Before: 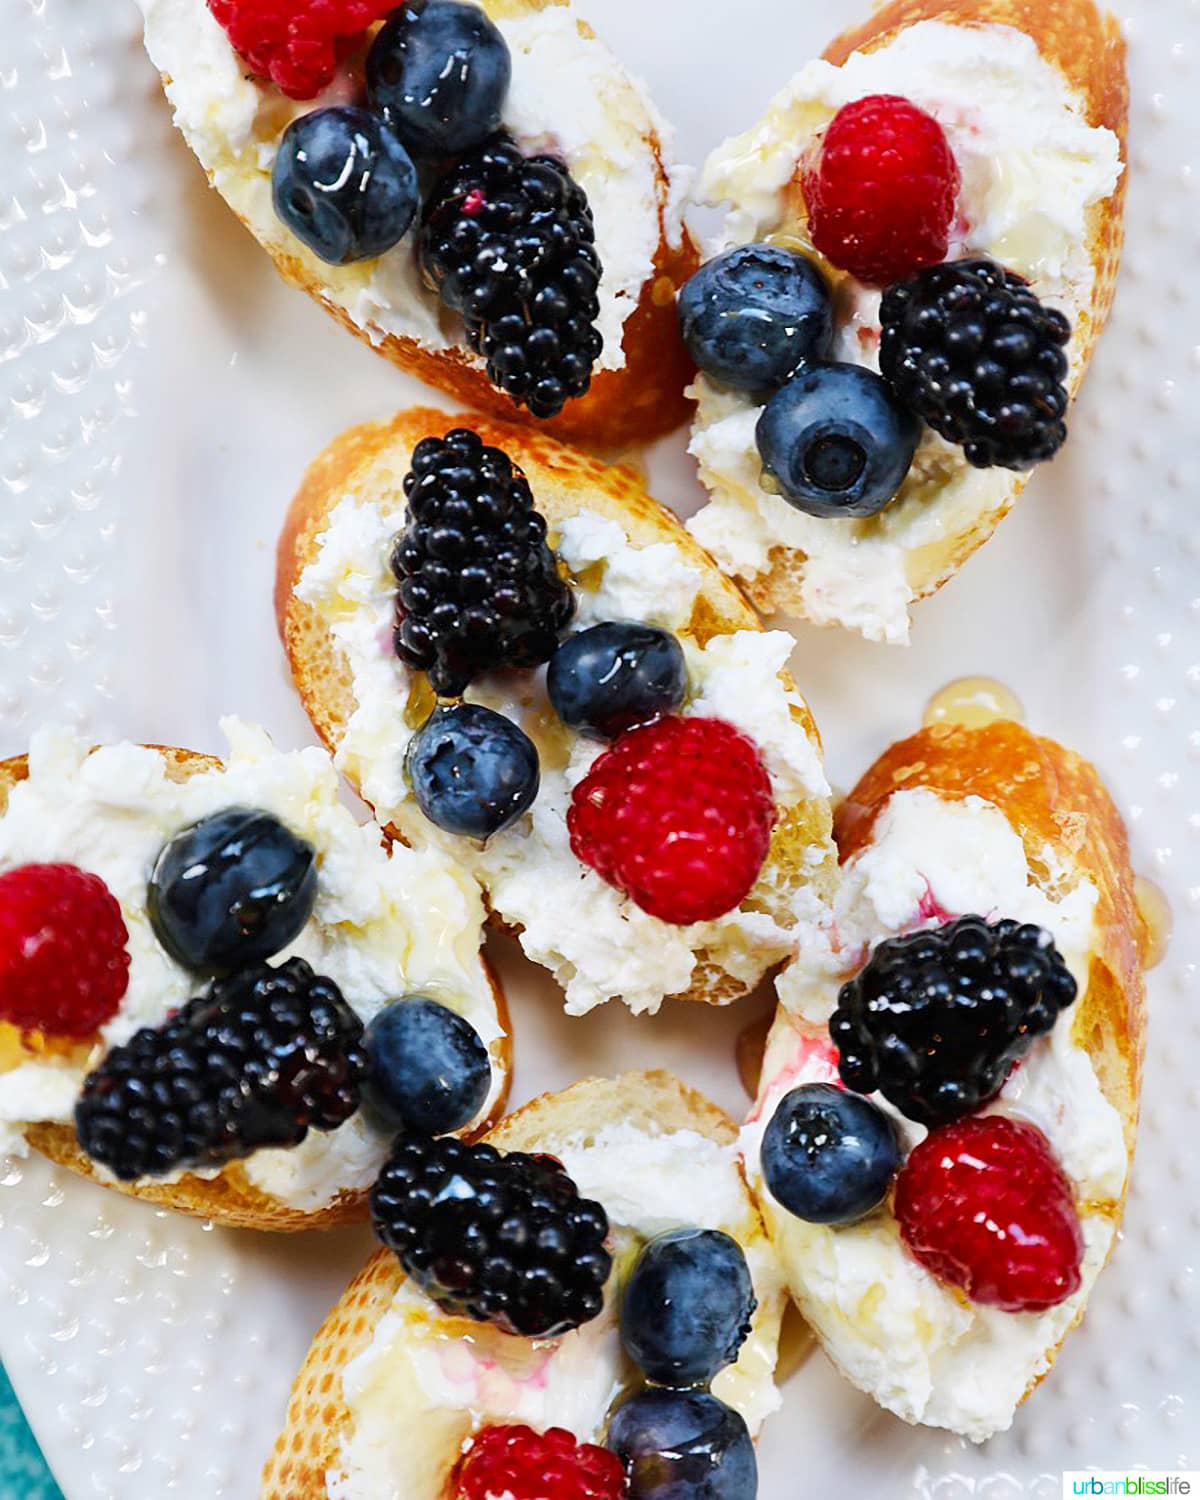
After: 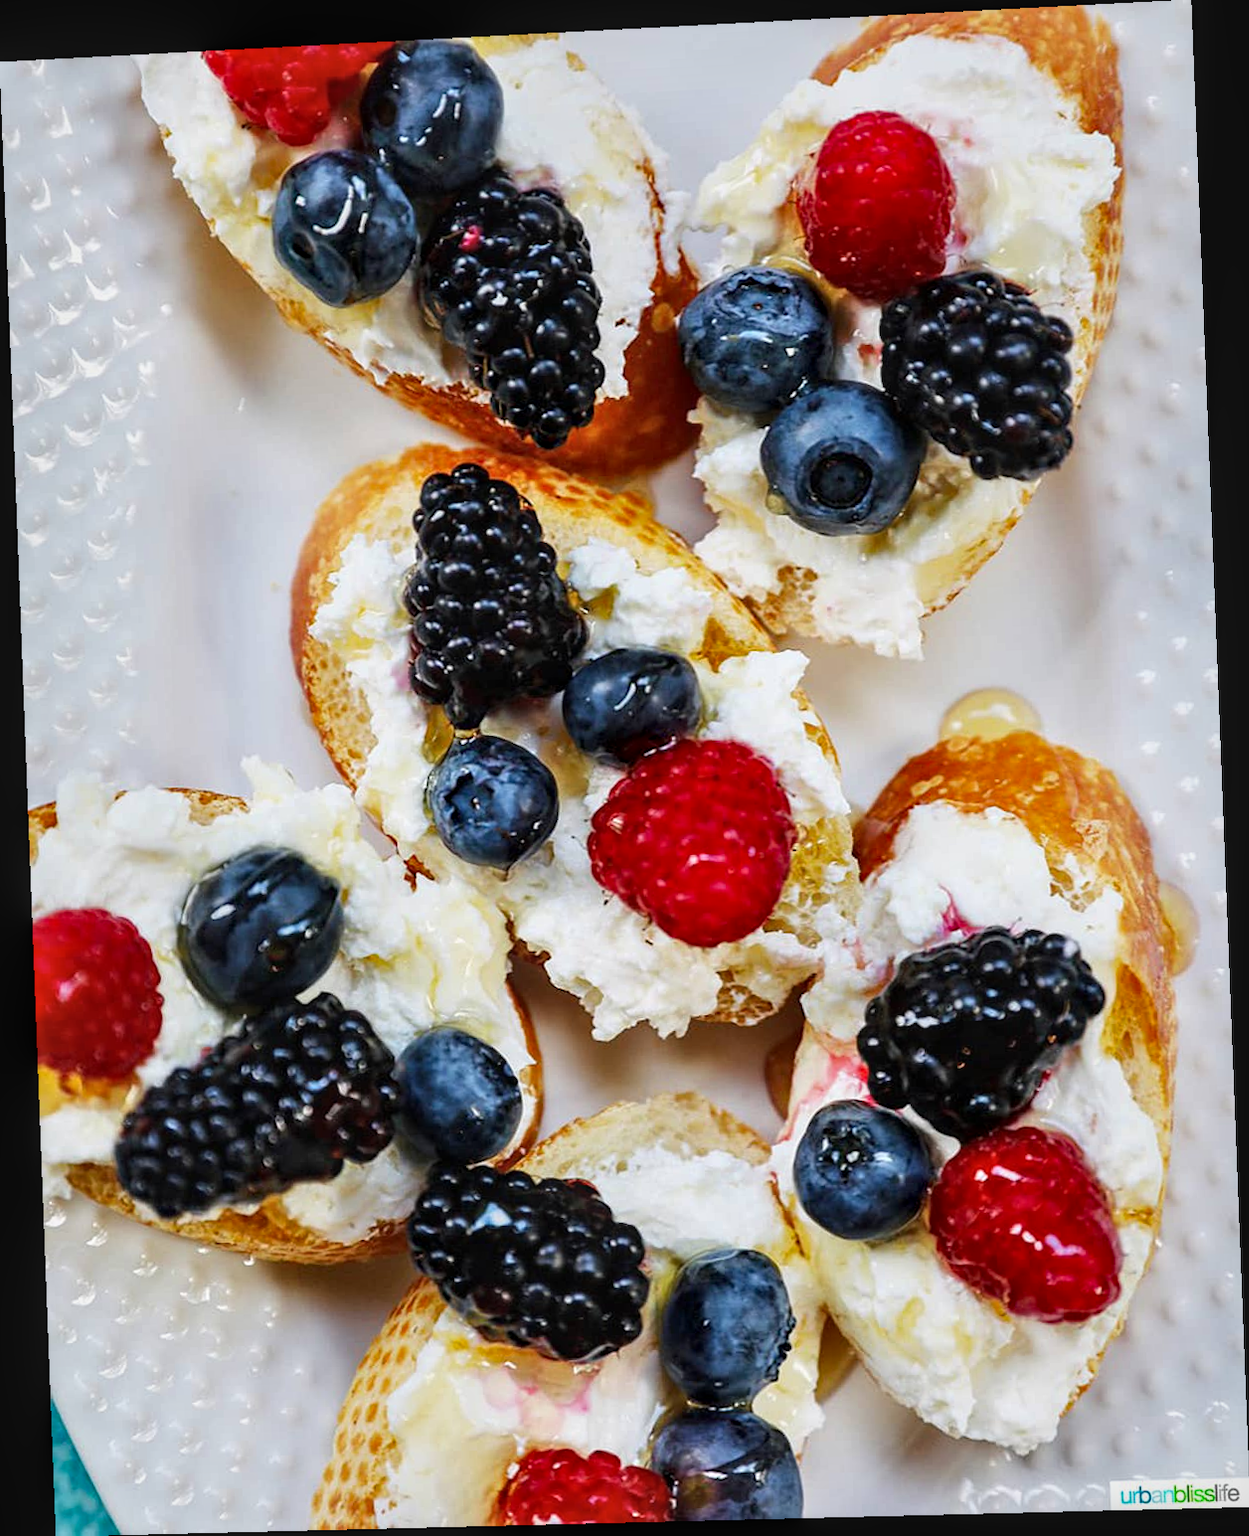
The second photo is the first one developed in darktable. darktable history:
rotate and perspective: rotation -2.22°, lens shift (horizontal) -0.022, automatic cropping off
local contrast: on, module defaults
